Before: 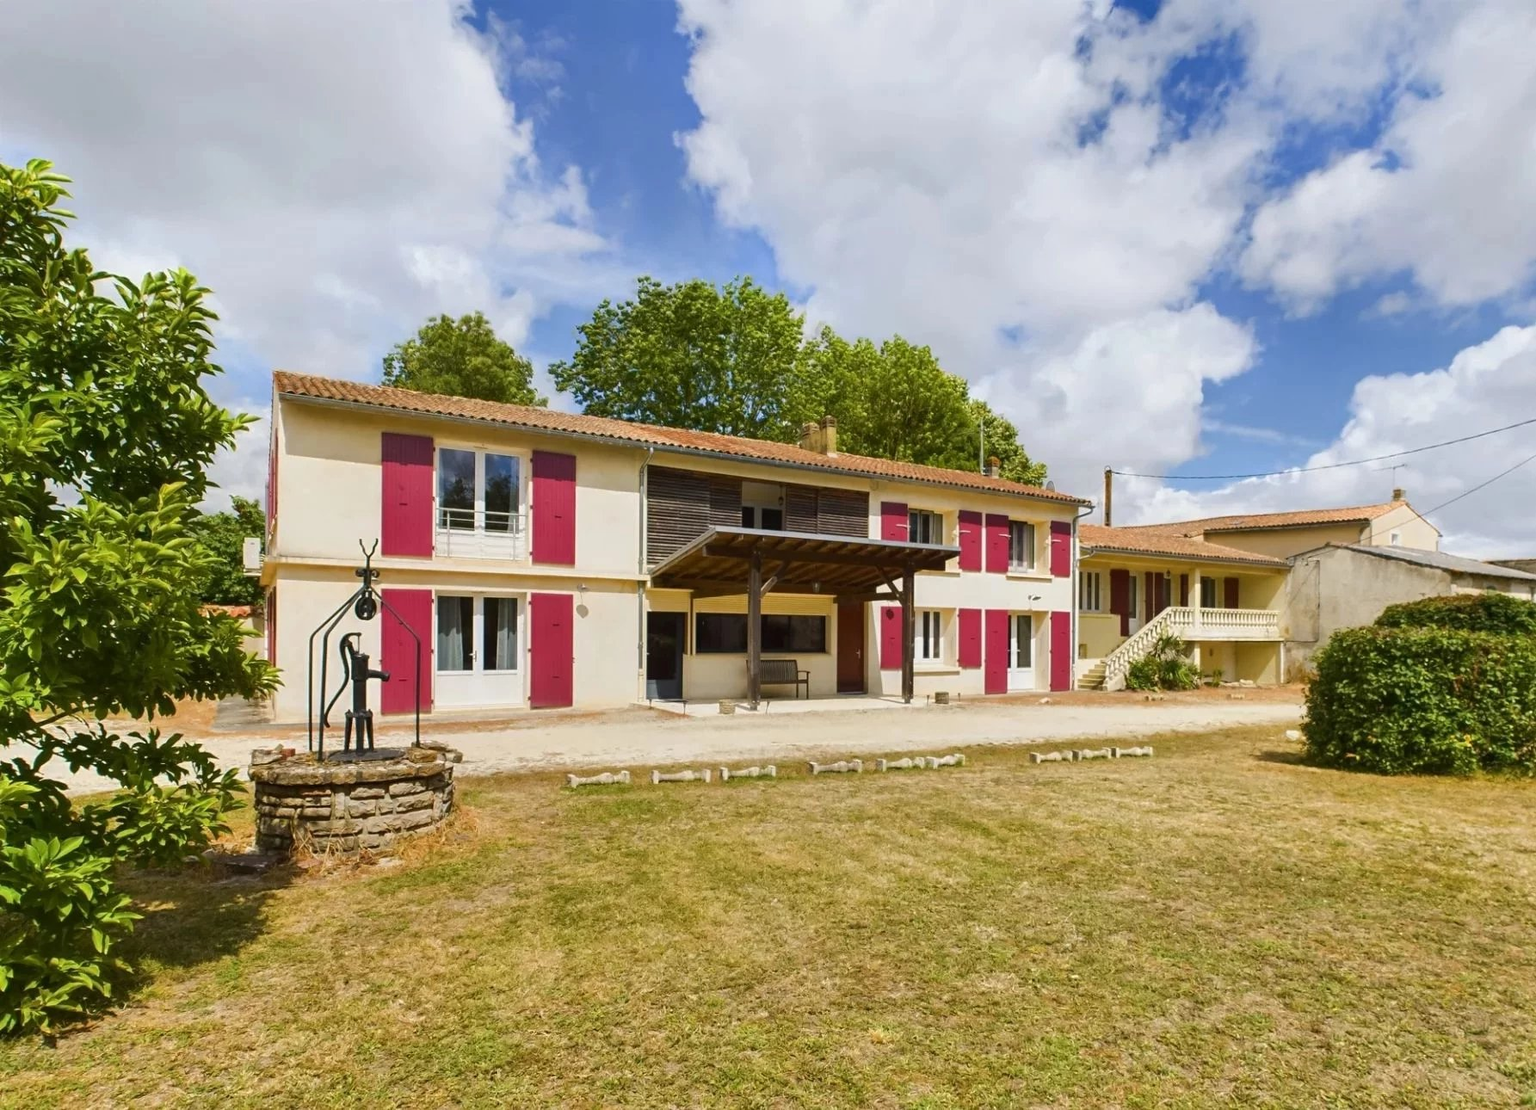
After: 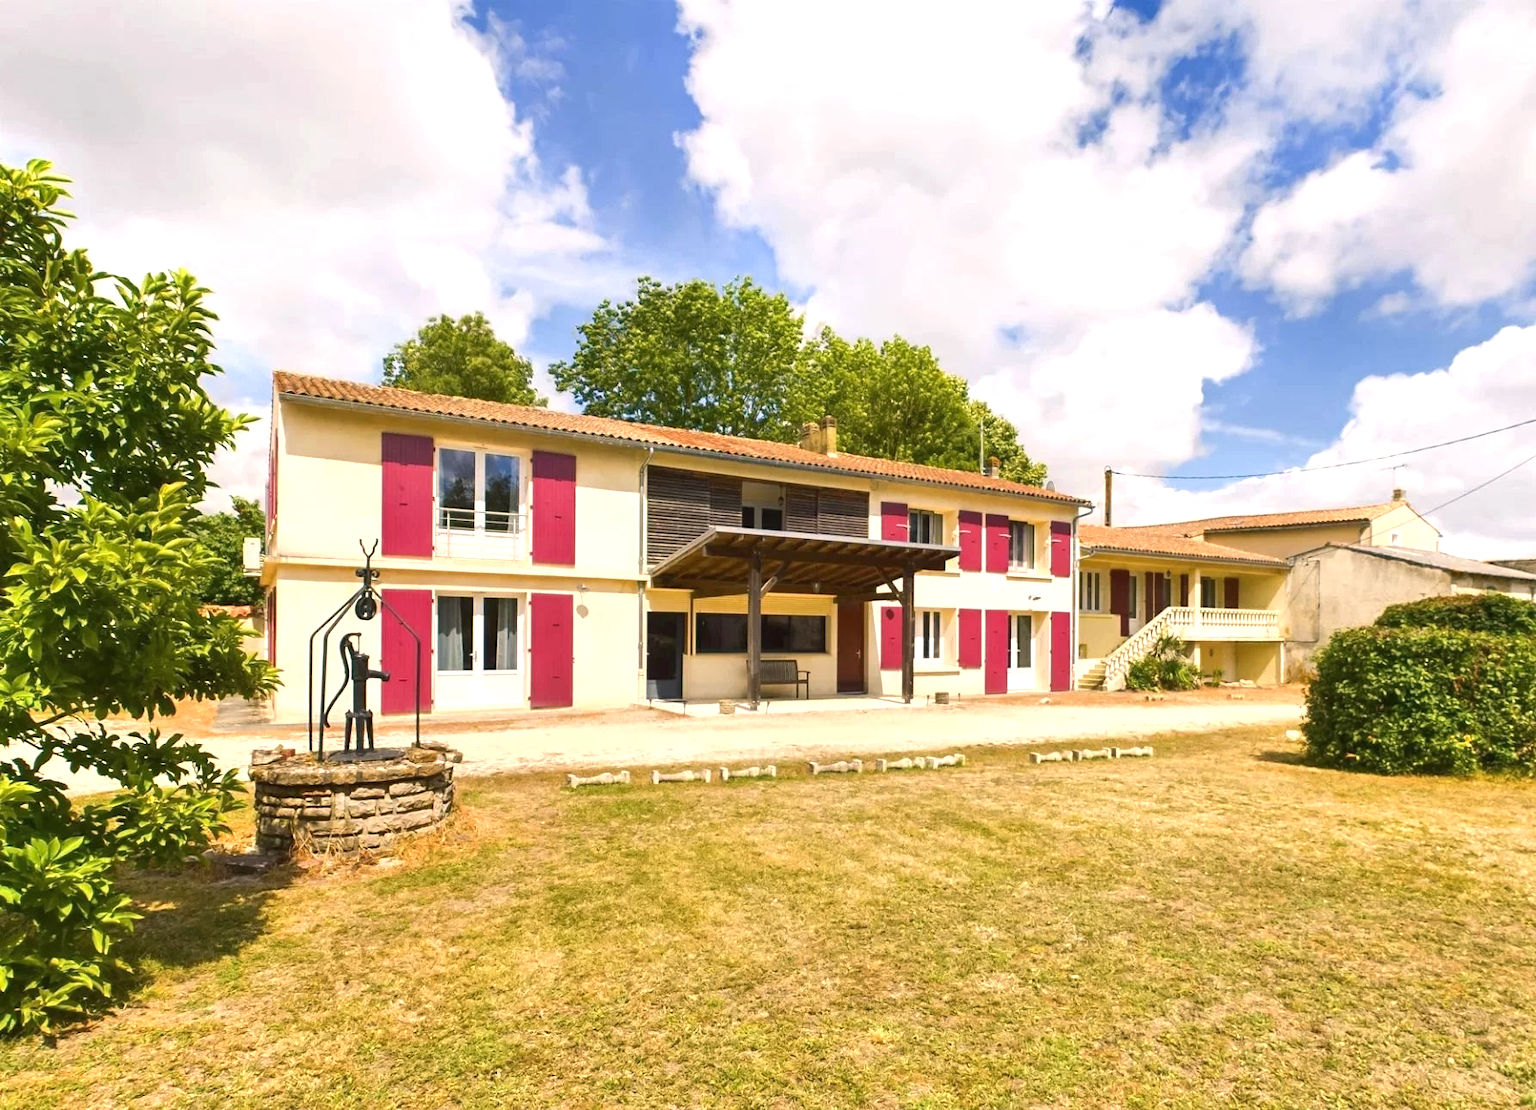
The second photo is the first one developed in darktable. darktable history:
exposure: black level correction 0, exposure 0.701 EV, compensate highlight preservation false
color balance rgb: highlights gain › chroma 2.982%, highlights gain › hue 60.05°, perceptual saturation grading › global saturation -0.15%, saturation formula JzAzBz (2021)
